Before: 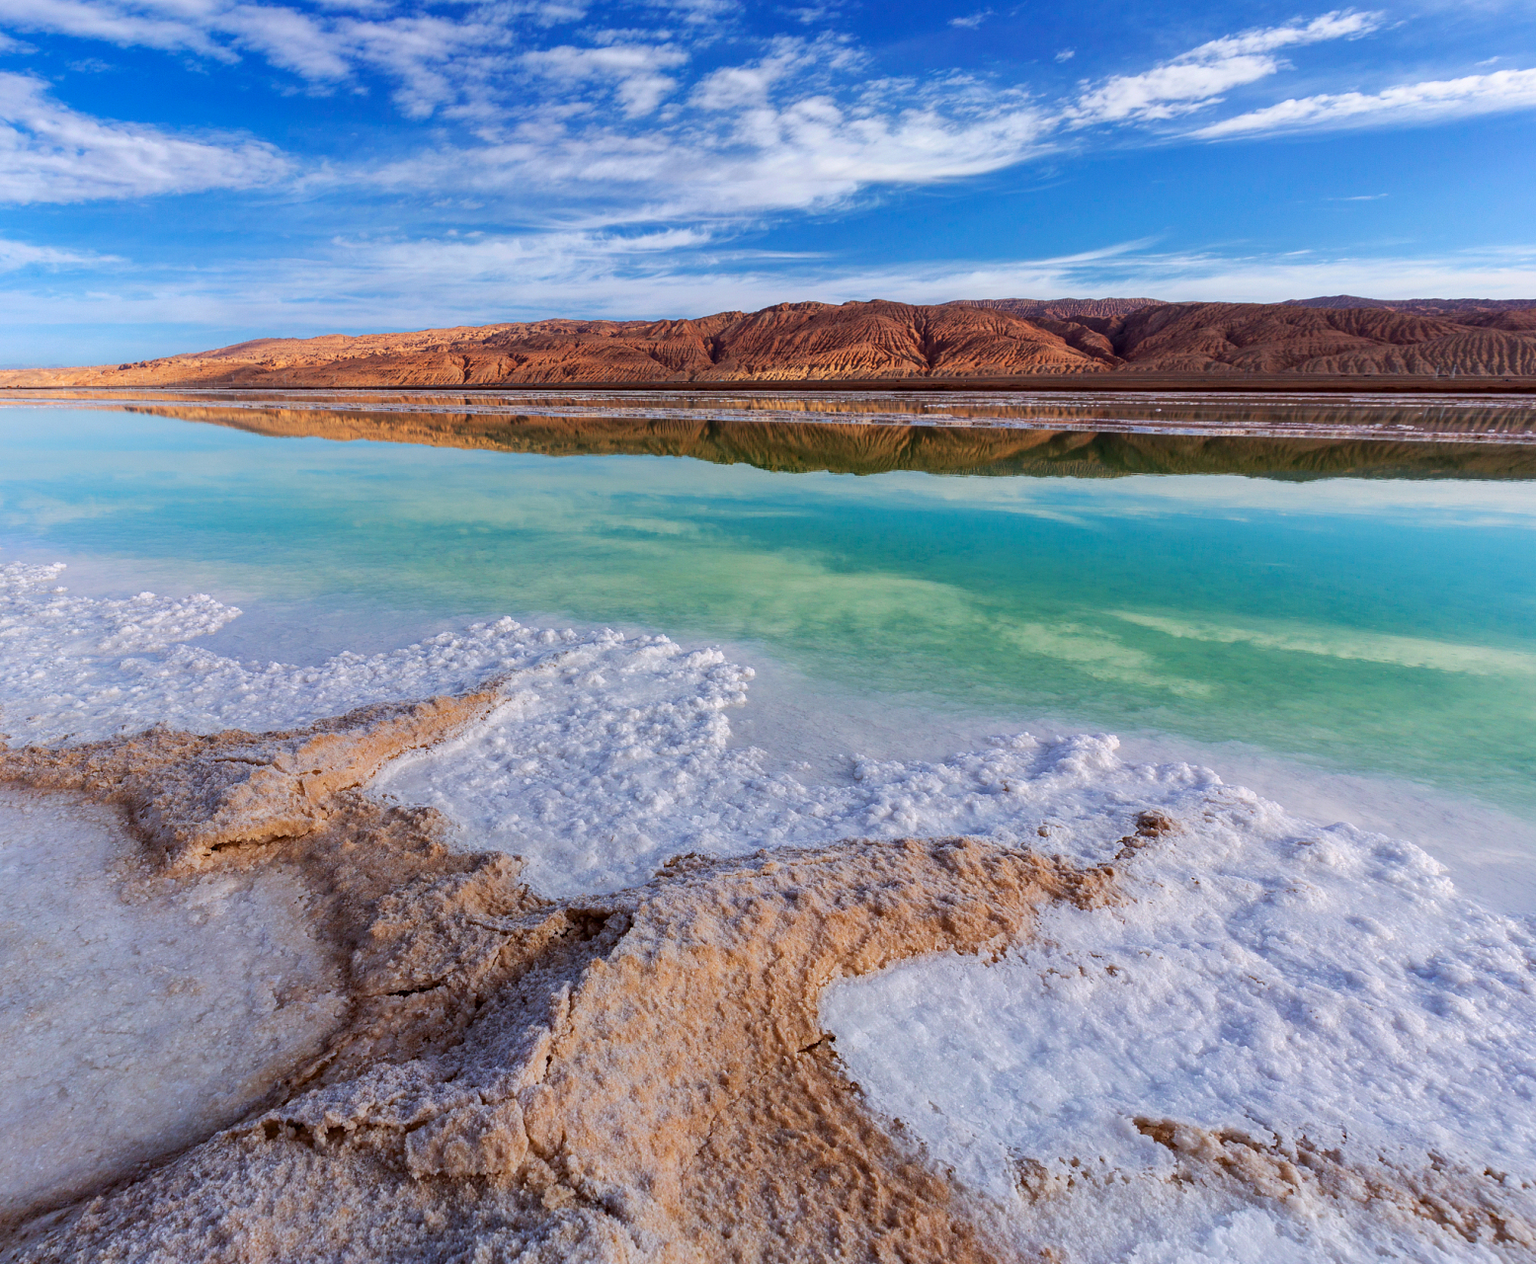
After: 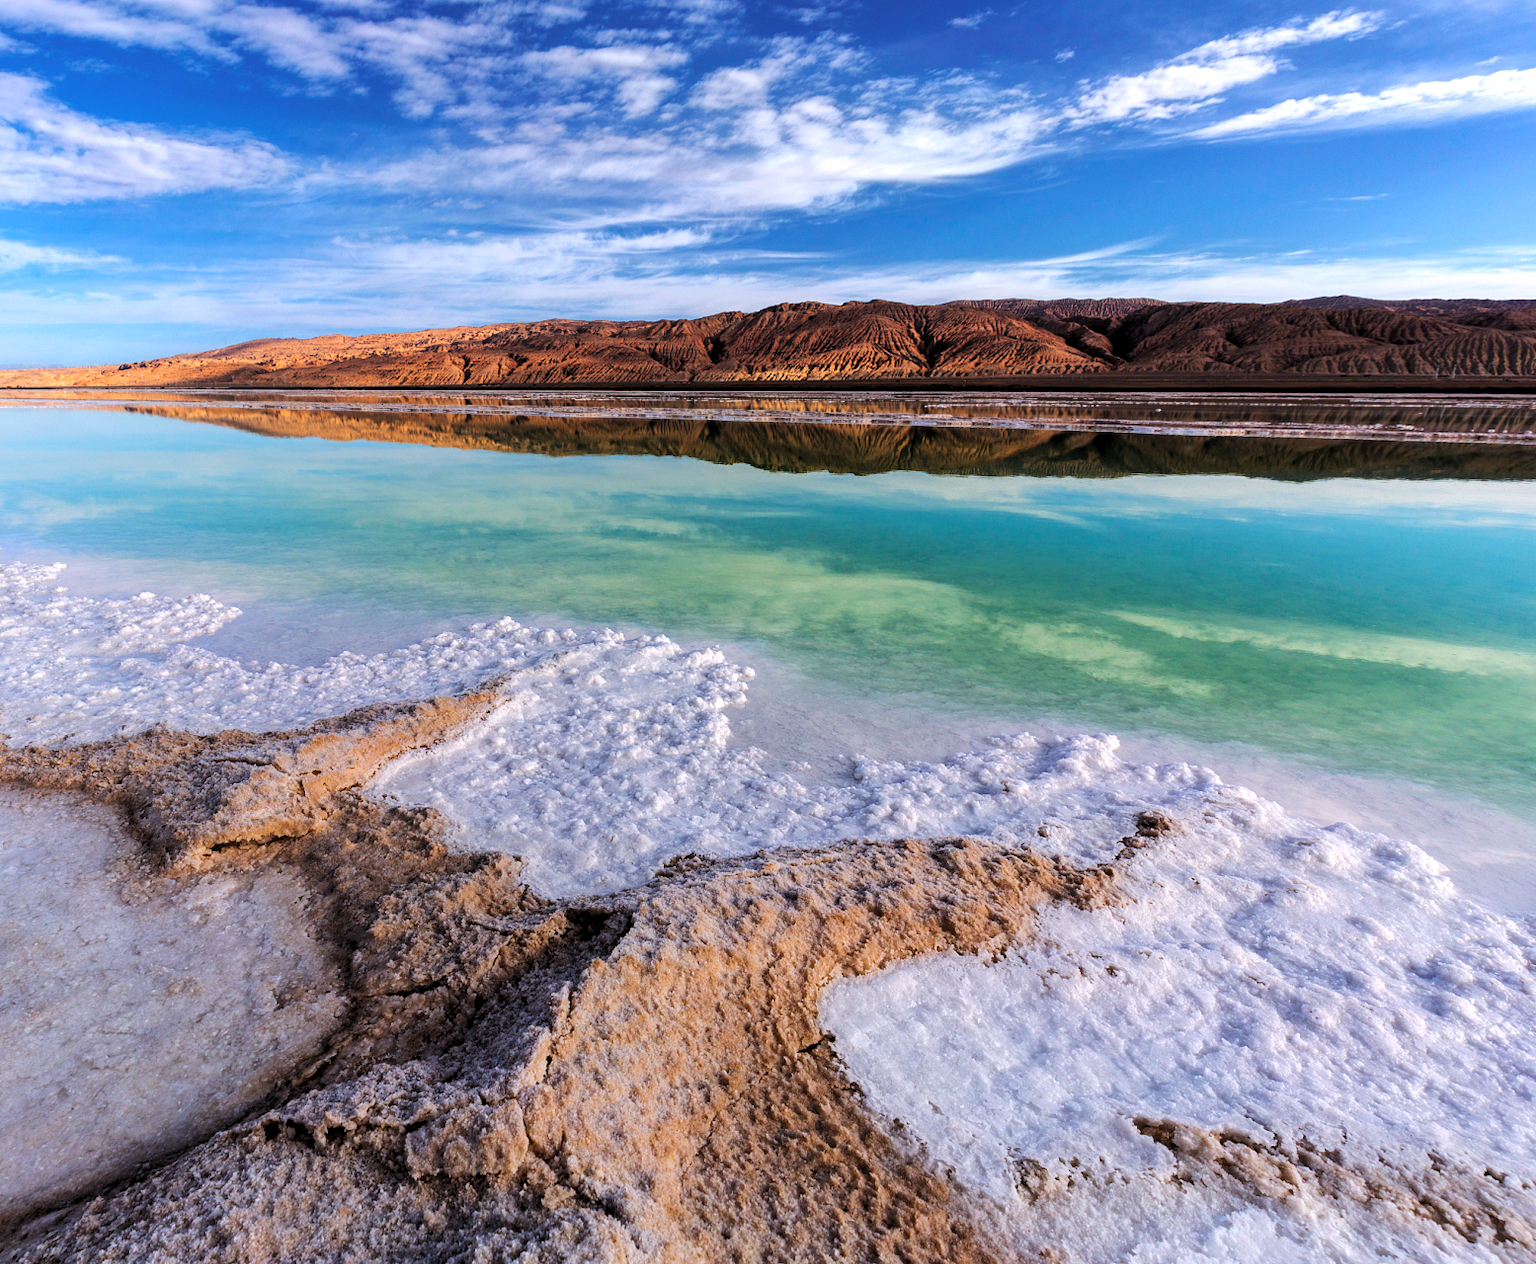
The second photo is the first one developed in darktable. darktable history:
levels: levels [0.116, 0.574, 1]
contrast brightness saturation: contrast 0.03, brightness 0.06, saturation 0.13
tone equalizer: -8 EV -0.417 EV, -7 EV -0.389 EV, -6 EV -0.333 EV, -5 EV -0.222 EV, -3 EV 0.222 EV, -2 EV 0.333 EV, -1 EV 0.389 EV, +0 EV 0.417 EV, edges refinement/feathering 500, mask exposure compensation -1.57 EV, preserve details no
color balance: lift [1, 0.998, 1.001, 1.002], gamma [1, 1.02, 1, 0.98], gain [1, 1.02, 1.003, 0.98]
